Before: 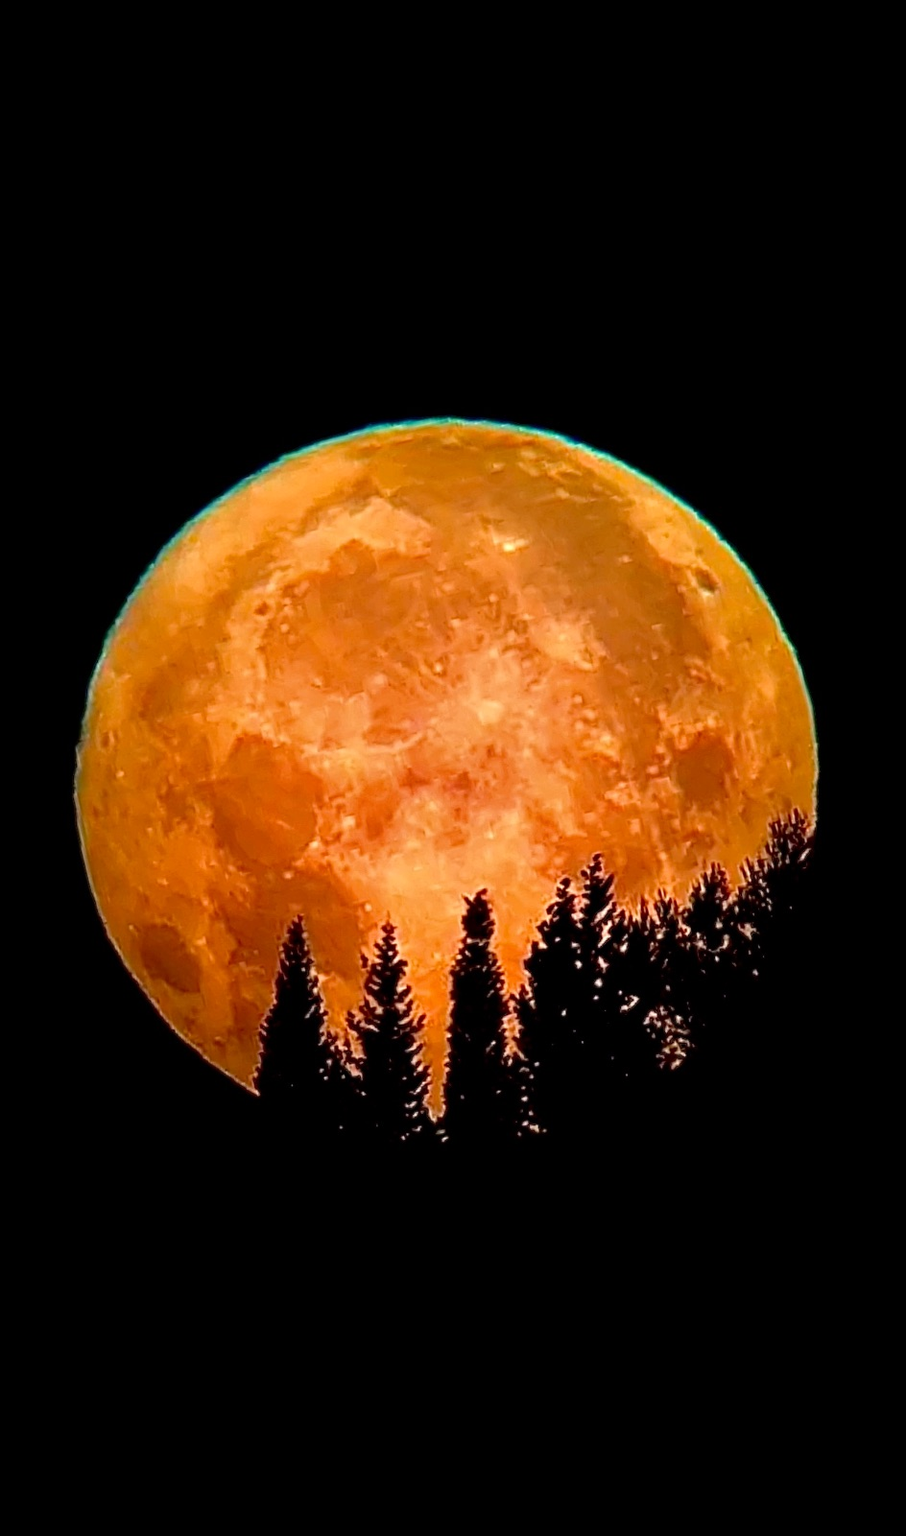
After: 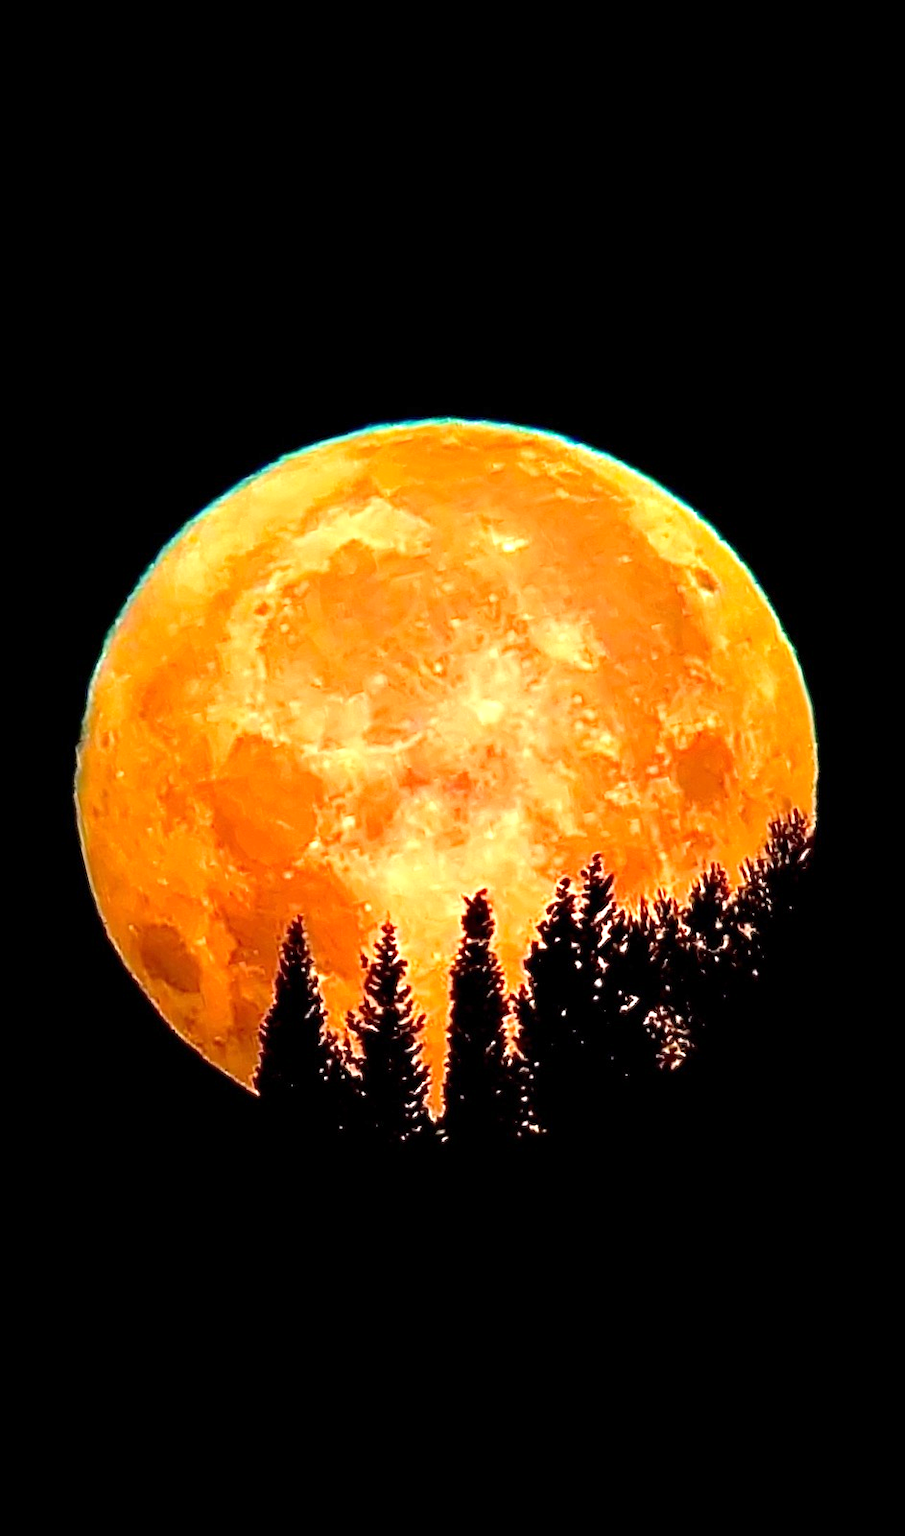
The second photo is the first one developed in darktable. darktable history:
exposure: exposure 1.074 EV, compensate highlight preservation false
